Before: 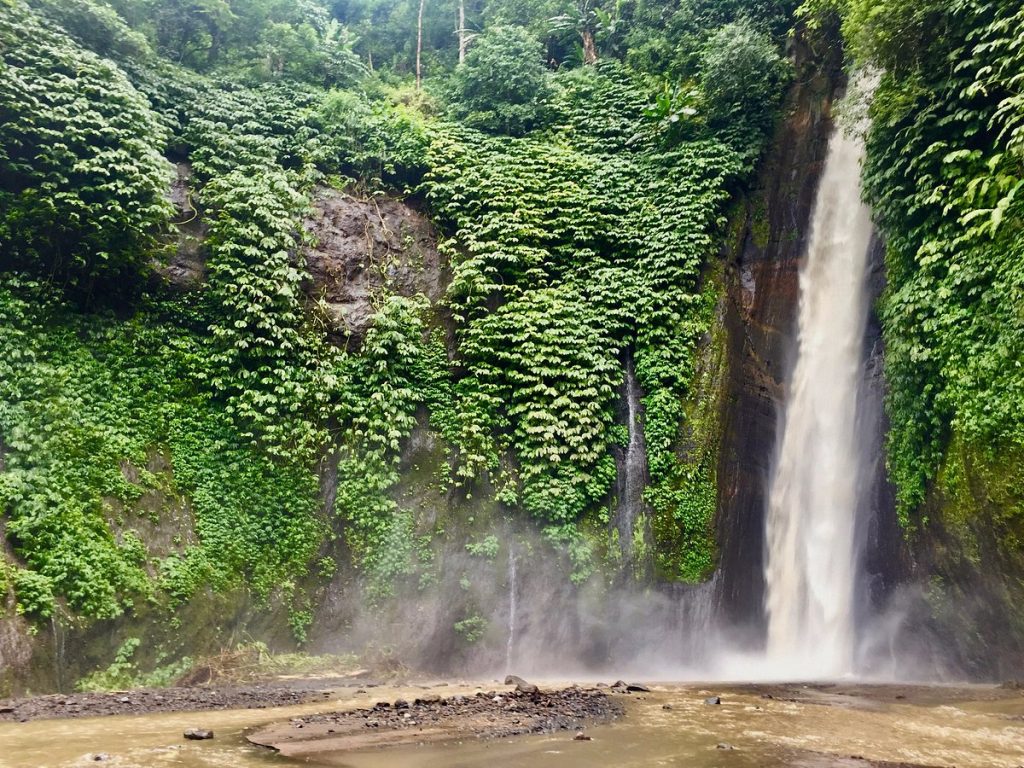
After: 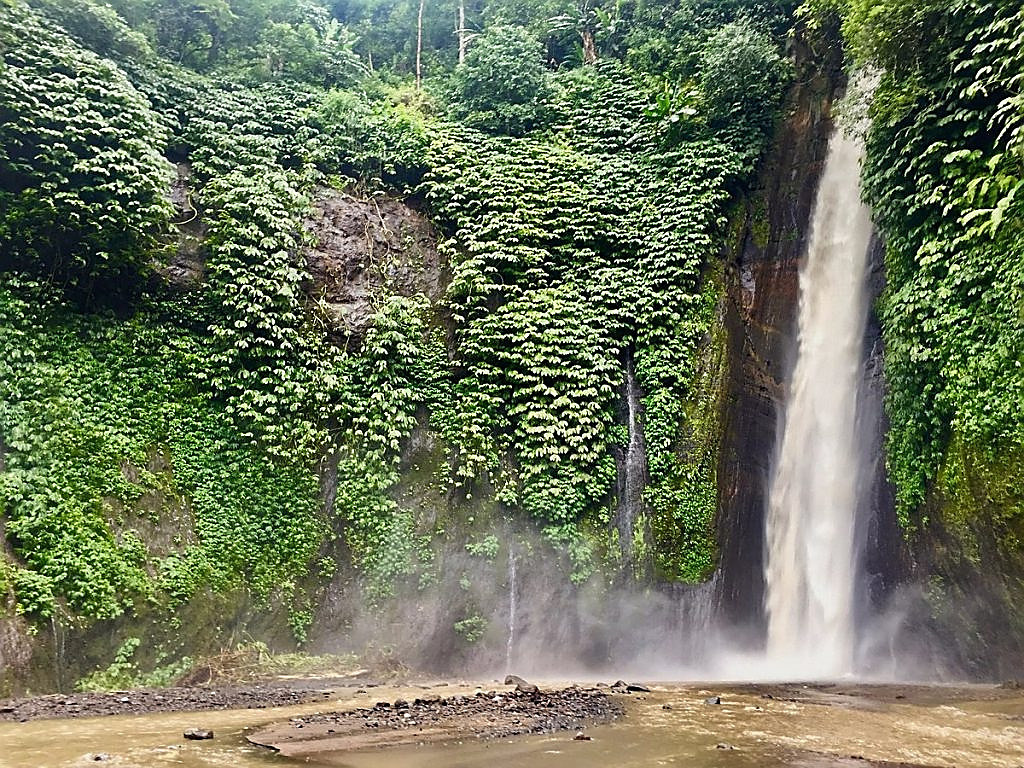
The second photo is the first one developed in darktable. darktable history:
sharpen: radius 1.386, amount 1.236, threshold 0.724
